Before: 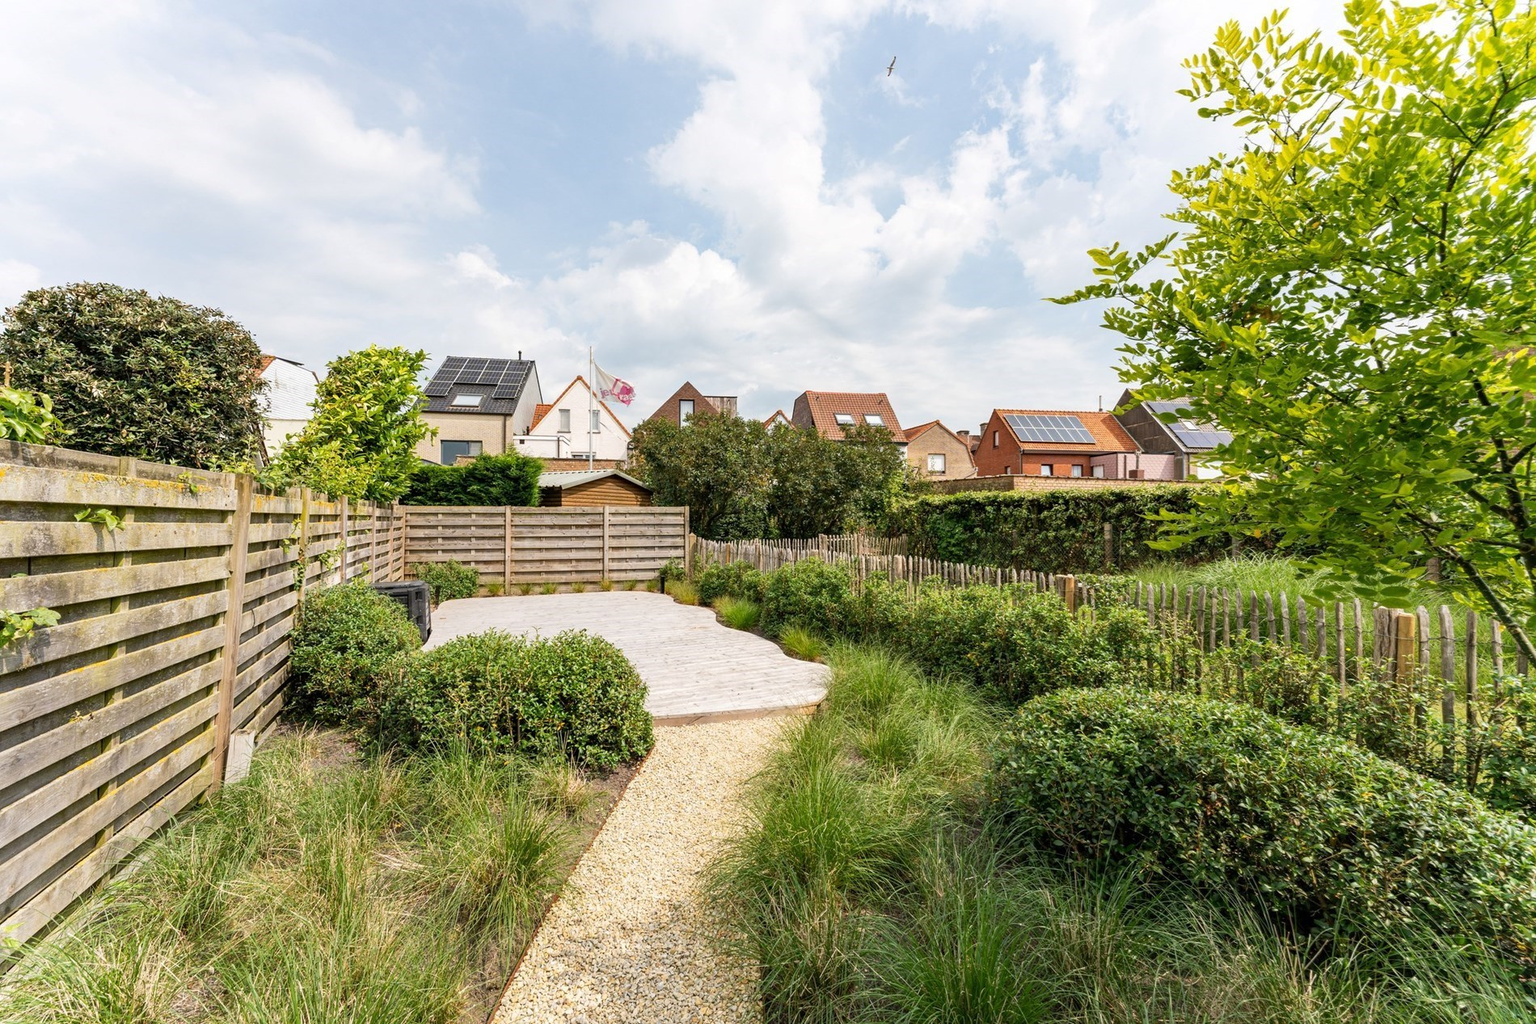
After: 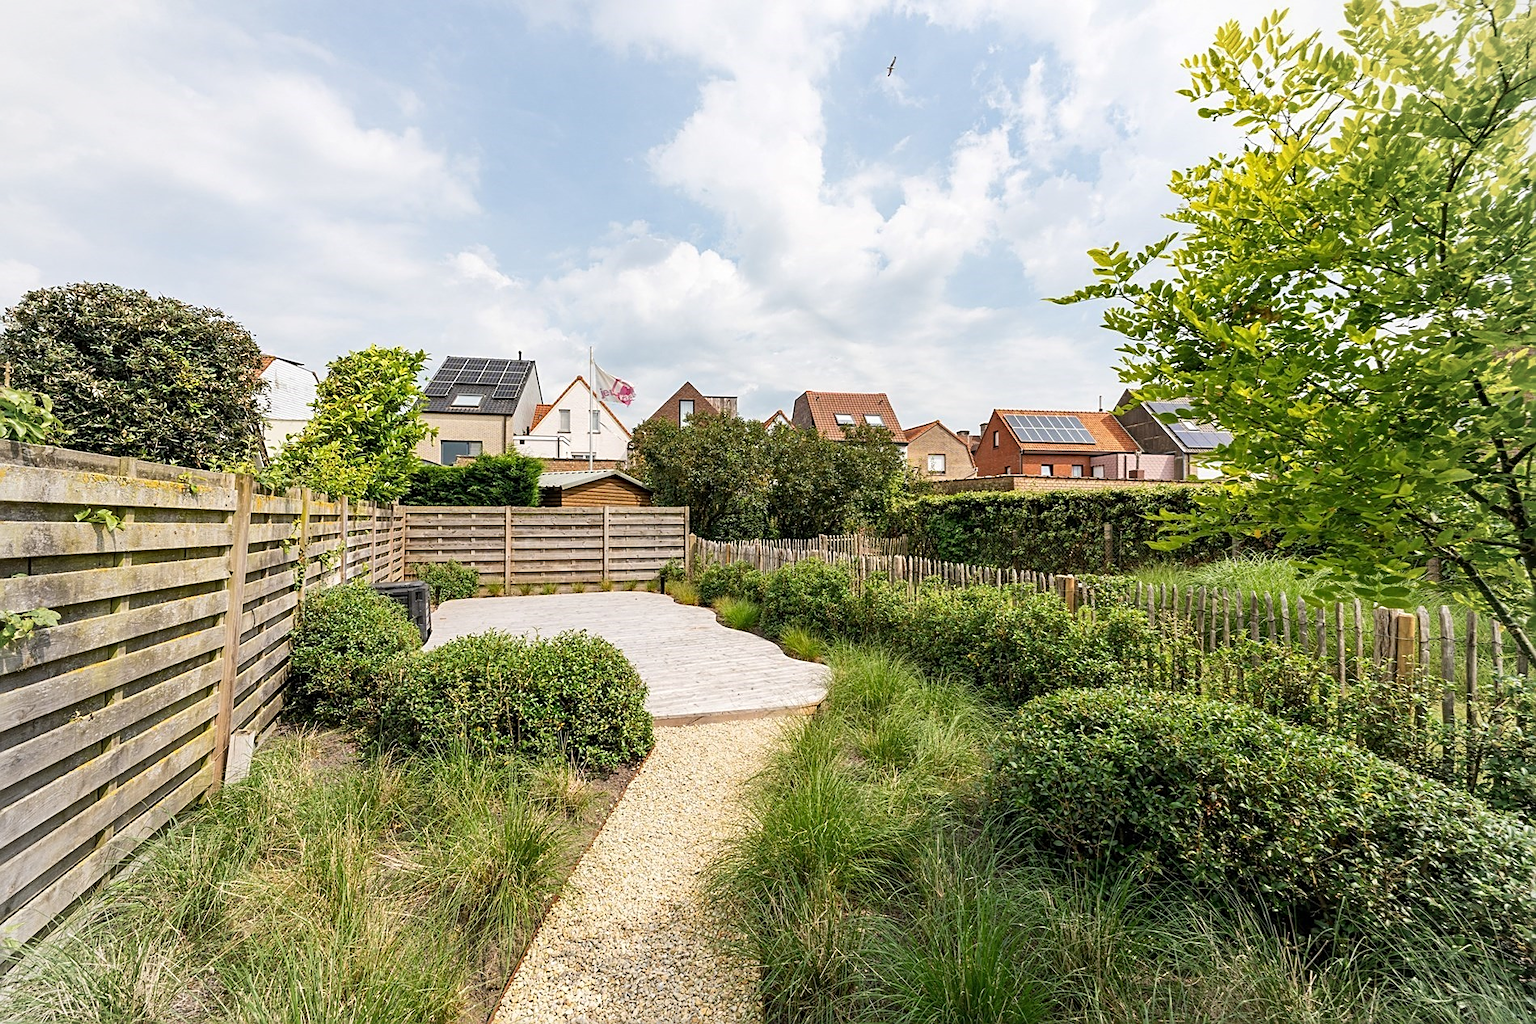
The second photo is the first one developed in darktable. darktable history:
vignetting: brightness -0.167
sharpen: on, module defaults
